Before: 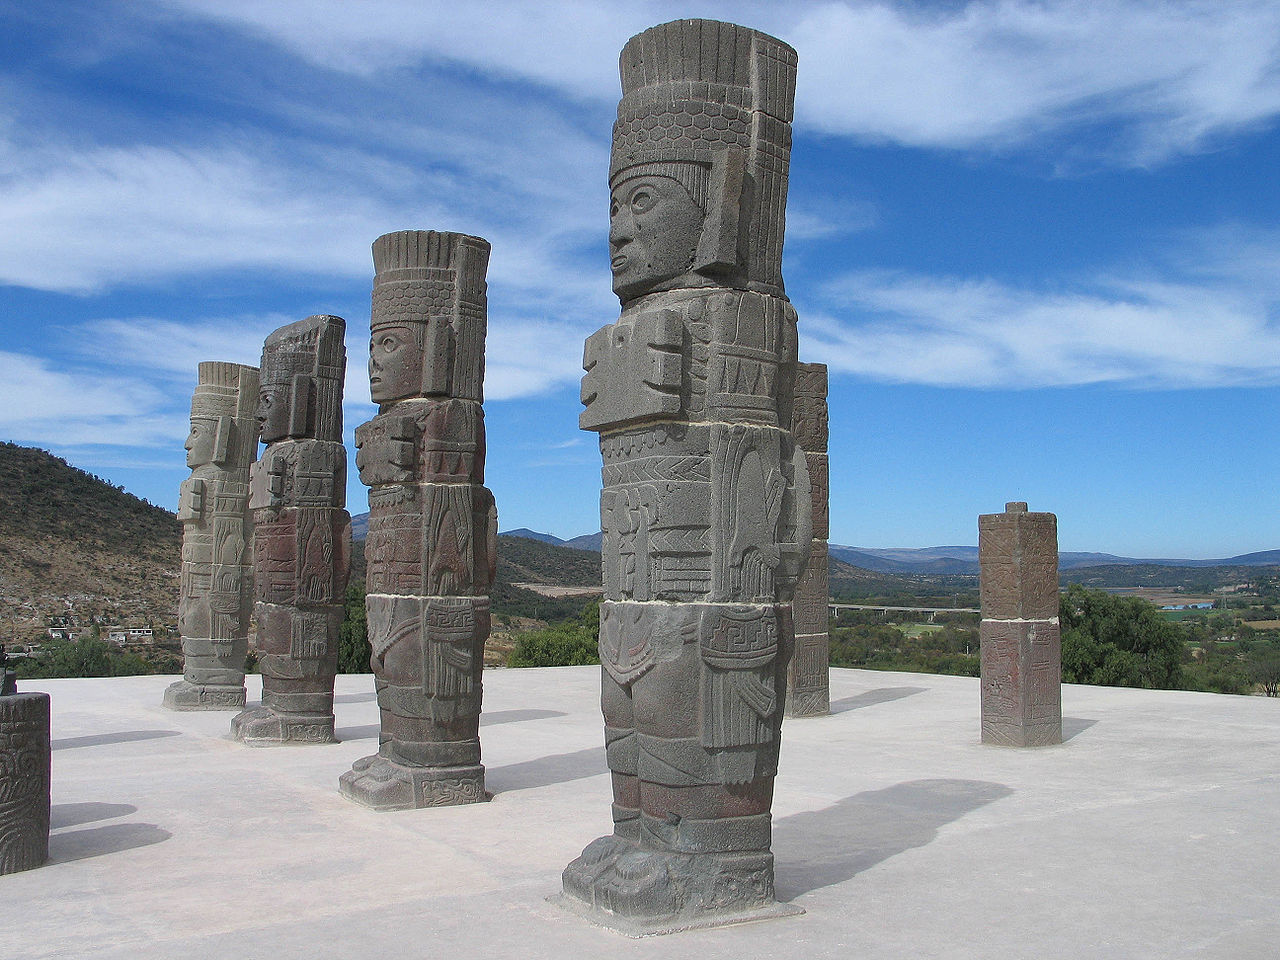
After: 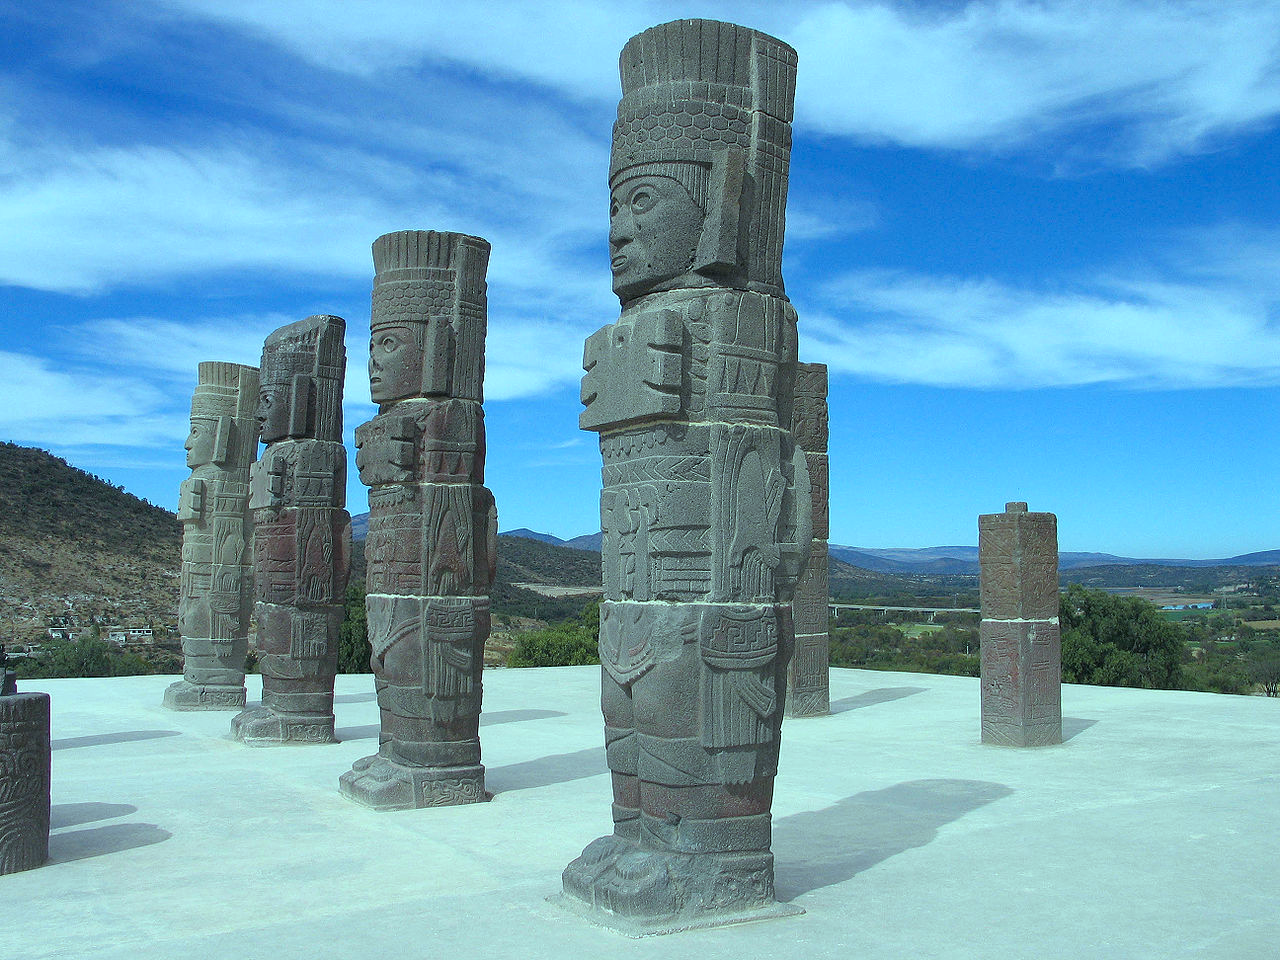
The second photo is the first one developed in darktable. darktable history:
color balance: mode lift, gamma, gain (sRGB), lift [0.997, 0.979, 1.021, 1.011], gamma [1, 1.084, 0.916, 0.998], gain [1, 0.87, 1.13, 1.101], contrast 4.55%, contrast fulcrum 38.24%, output saturation 104.09%
color balance rgb: perceptual saturation grading › global saturation 10%, global vibrance 10%
